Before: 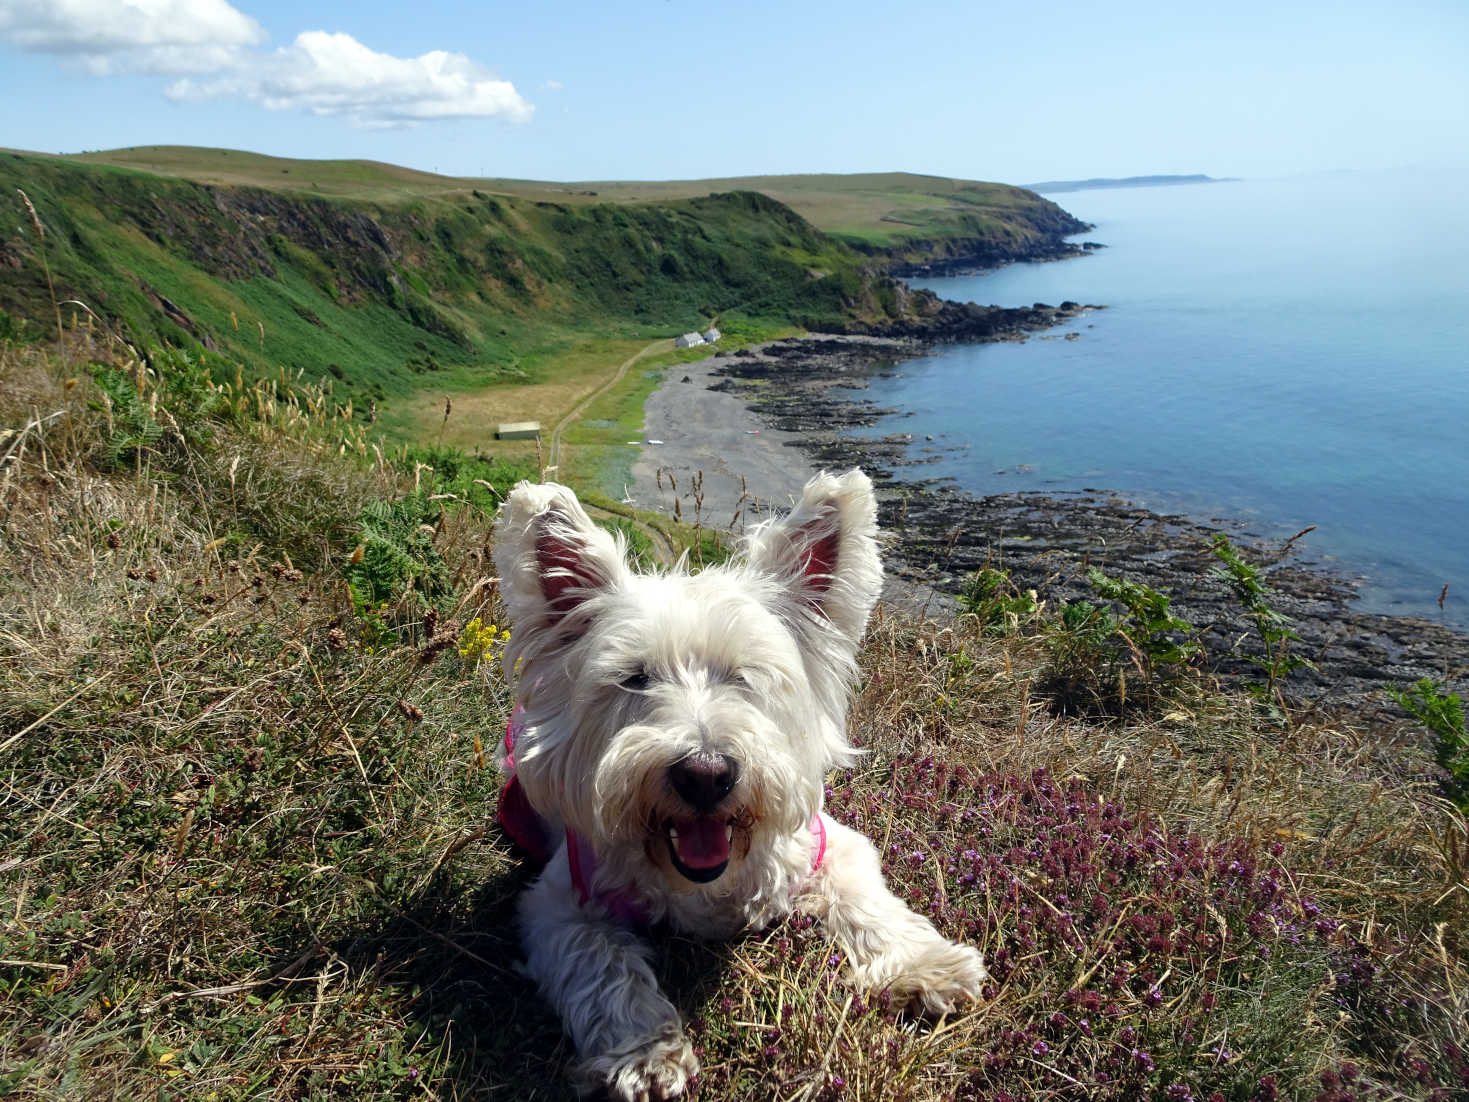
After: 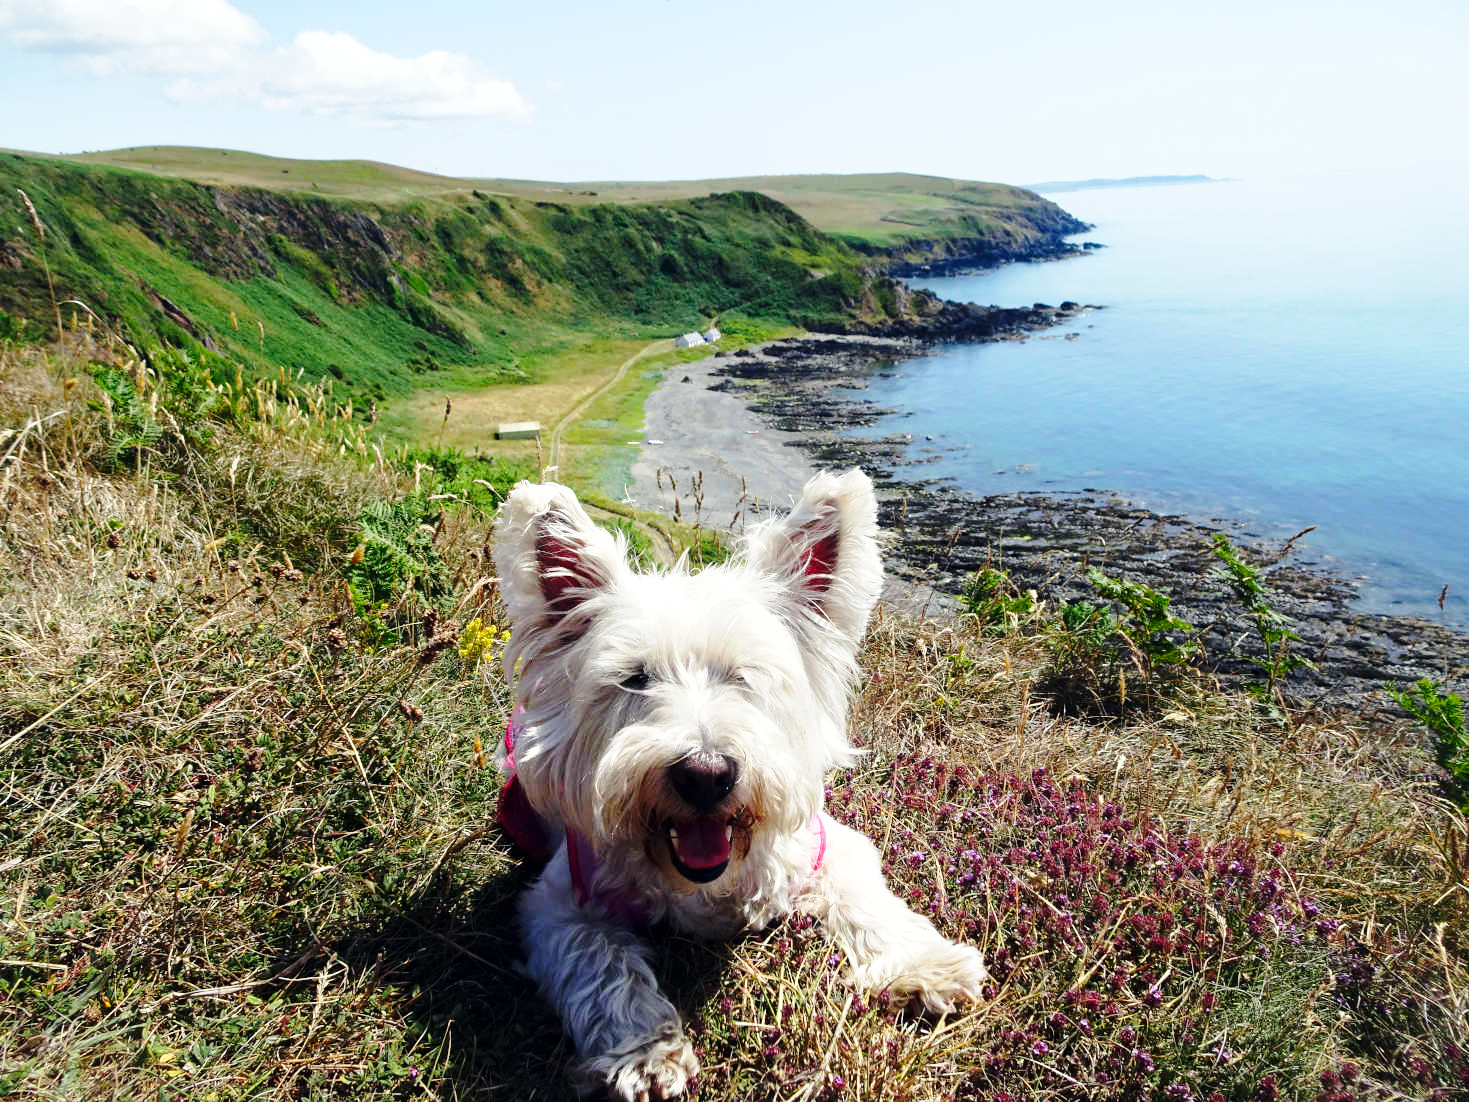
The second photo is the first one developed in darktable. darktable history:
white balance: emerald 1
base curve: curves: ch0 [(0, 0) (0.028, 0.03) (0.121, 0.232) (0.46, 0.748) (0.859, 0.968) (1, 1)], preserve colors none
